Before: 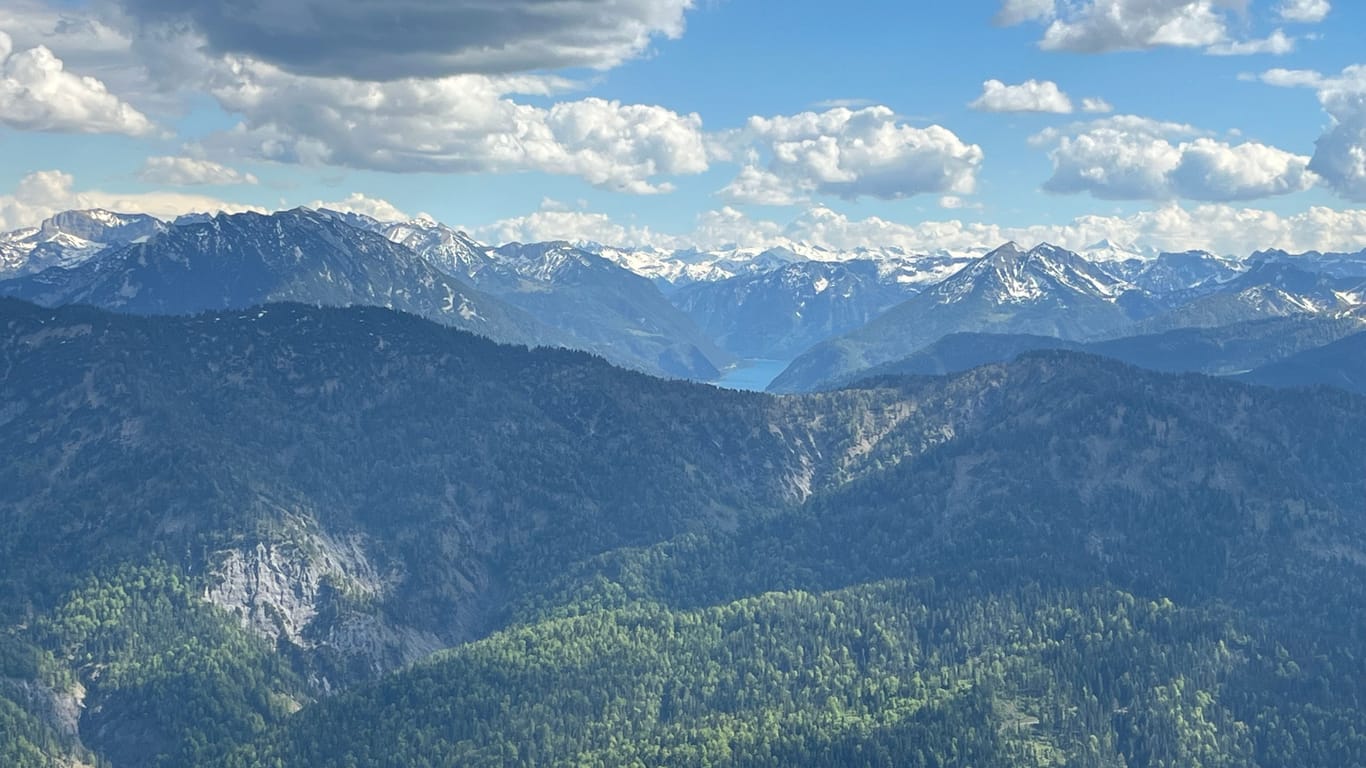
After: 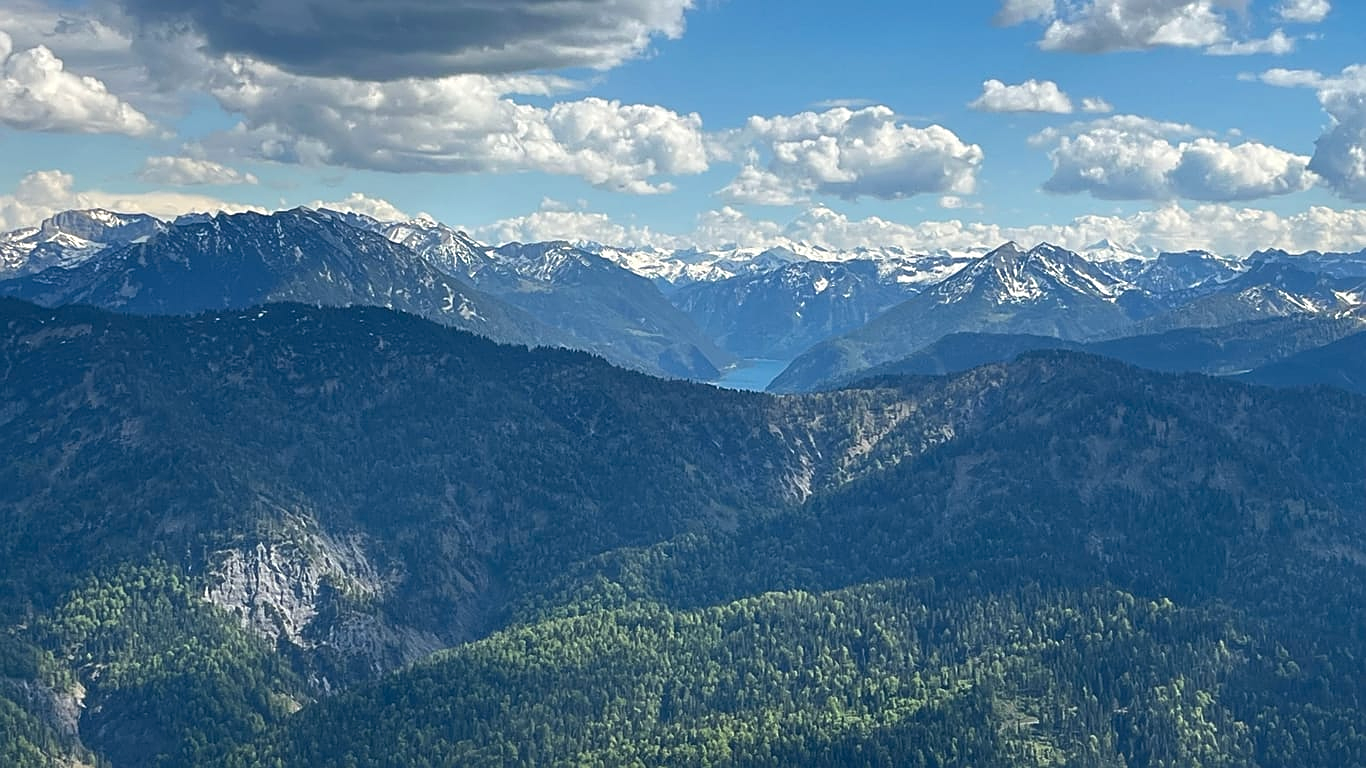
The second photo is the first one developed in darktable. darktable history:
sharpen: on, module defaults
contrast brightness saturation: contrast 0.067, brightness -0.133, saturation 0.063
